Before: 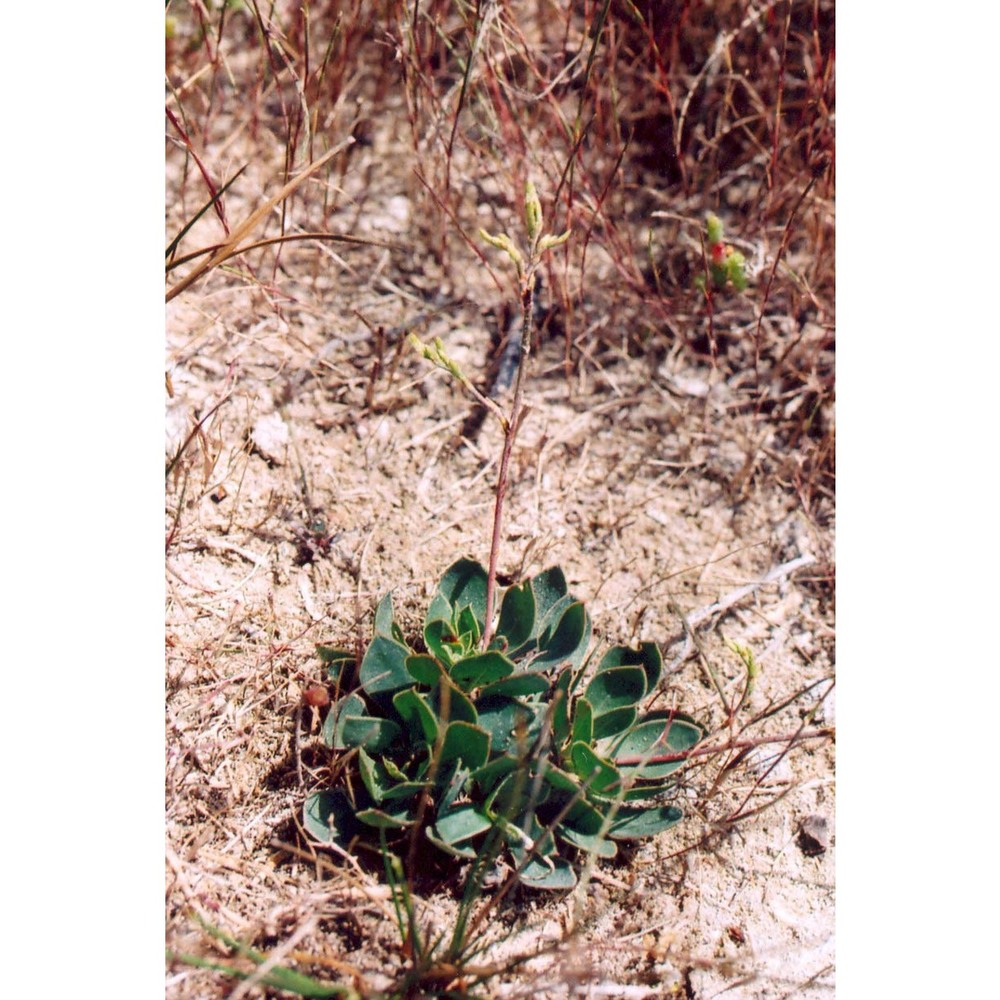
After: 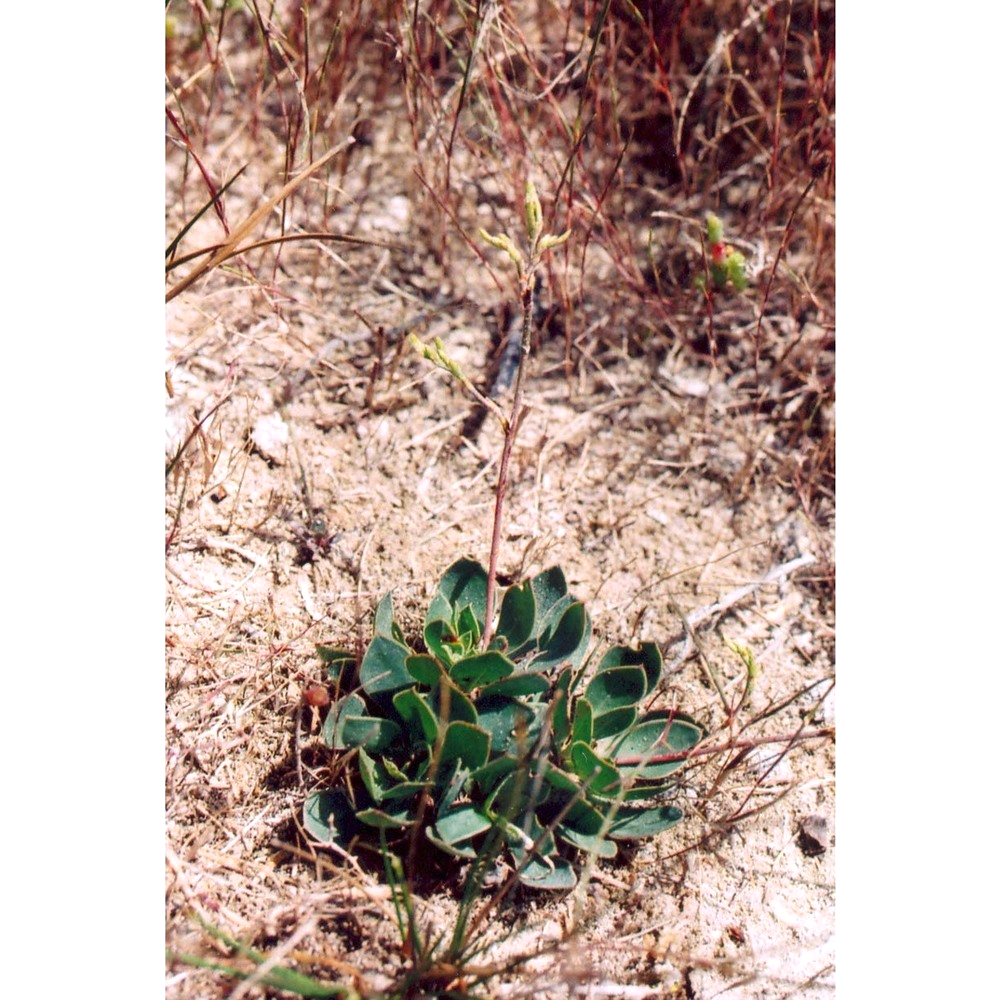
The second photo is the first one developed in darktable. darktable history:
exposure: exposure 0.131 EV, compensate exposure bias true, compensate highlight preservation false
